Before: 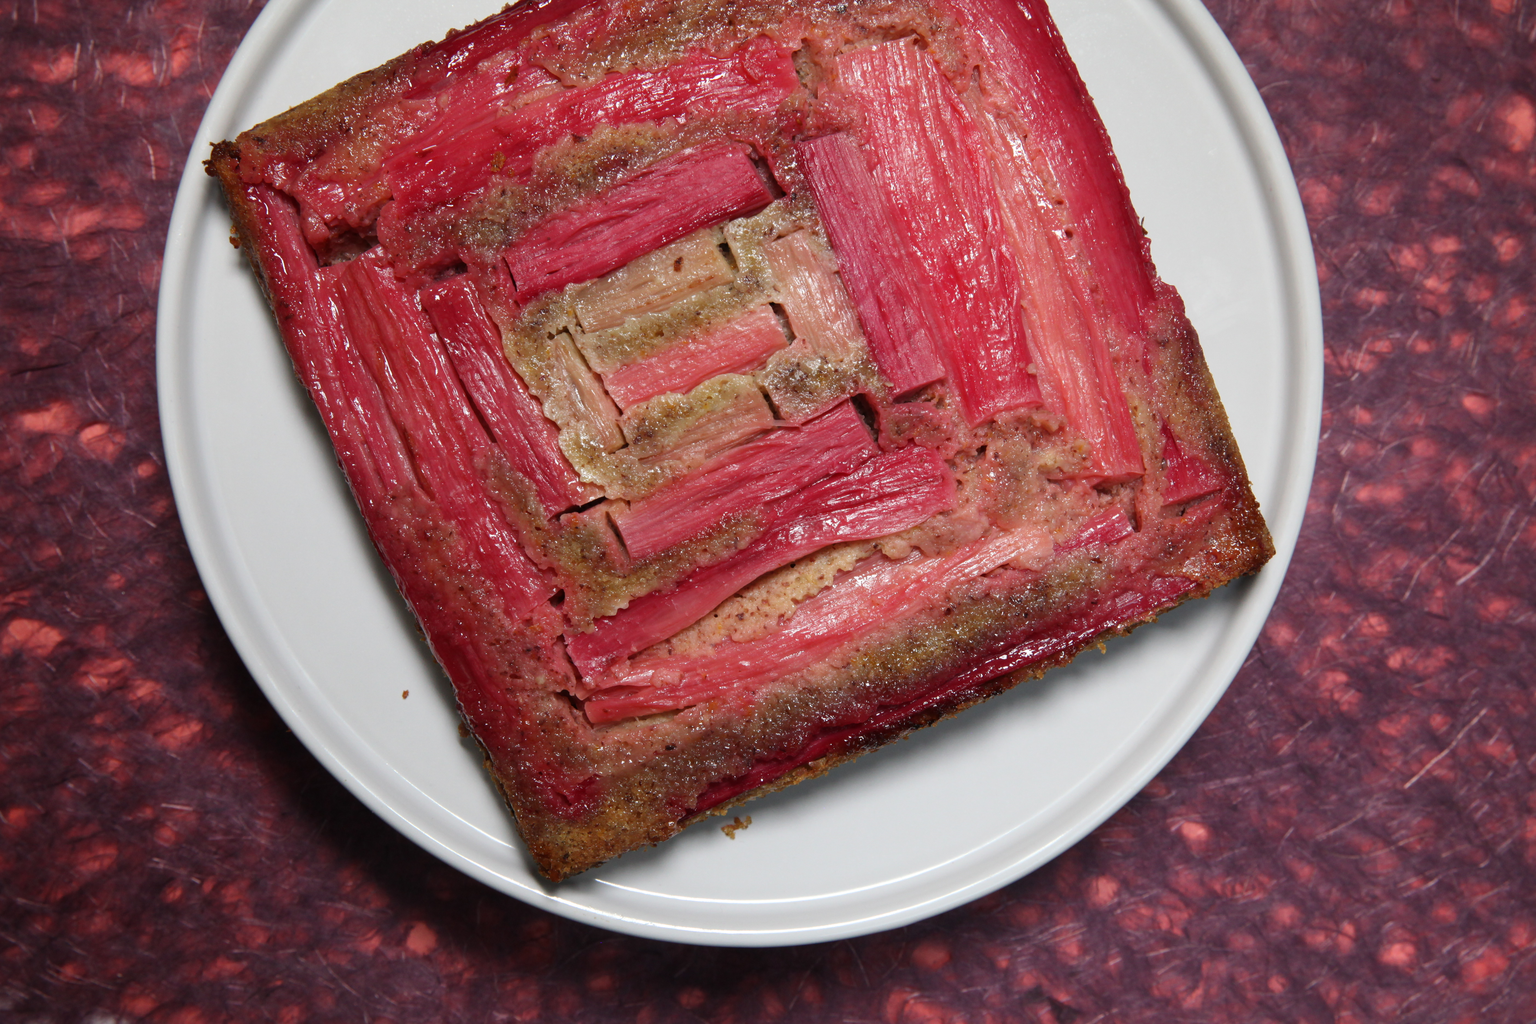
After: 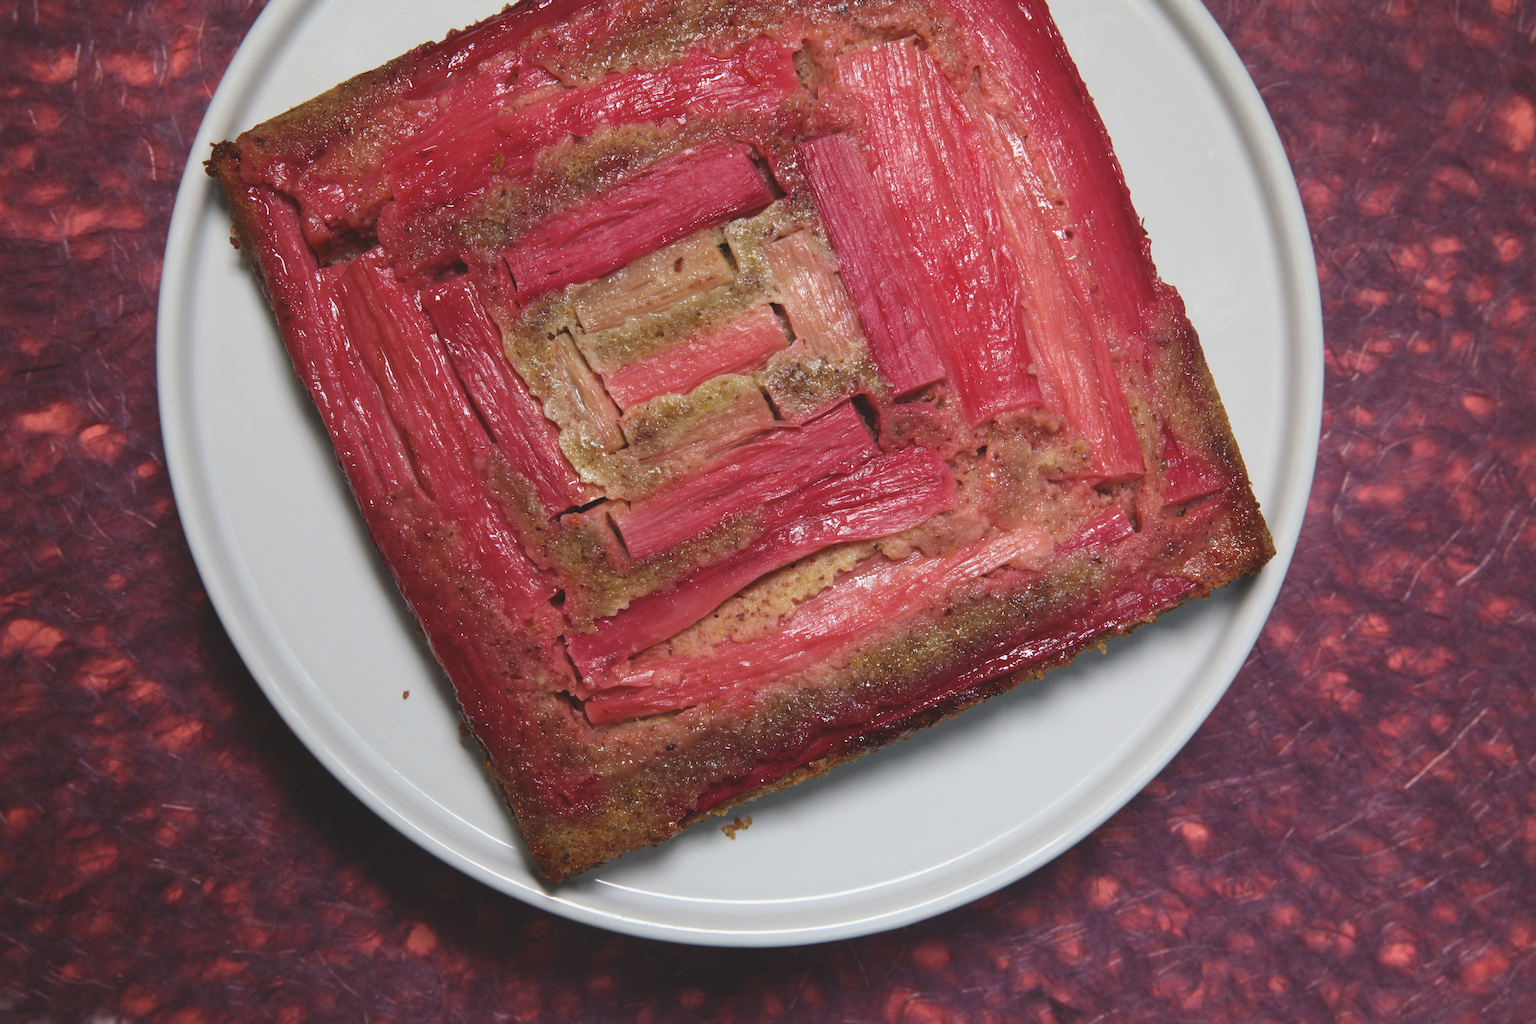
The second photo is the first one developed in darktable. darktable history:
velvia: on, module defaults
exposure: black level correction -0.015, exposure -0.137 EV, compensate highlight preservation false
